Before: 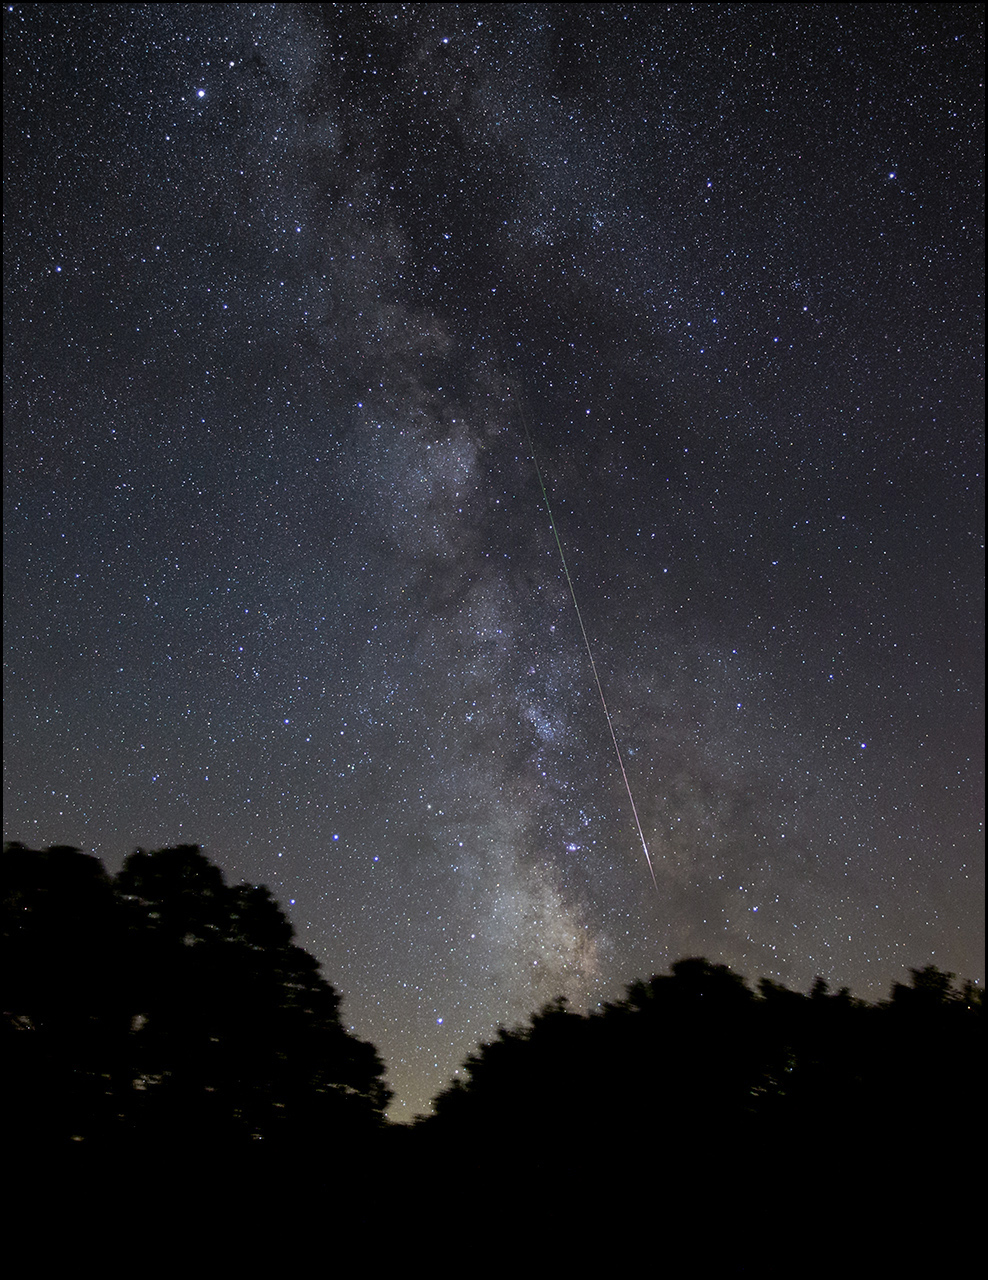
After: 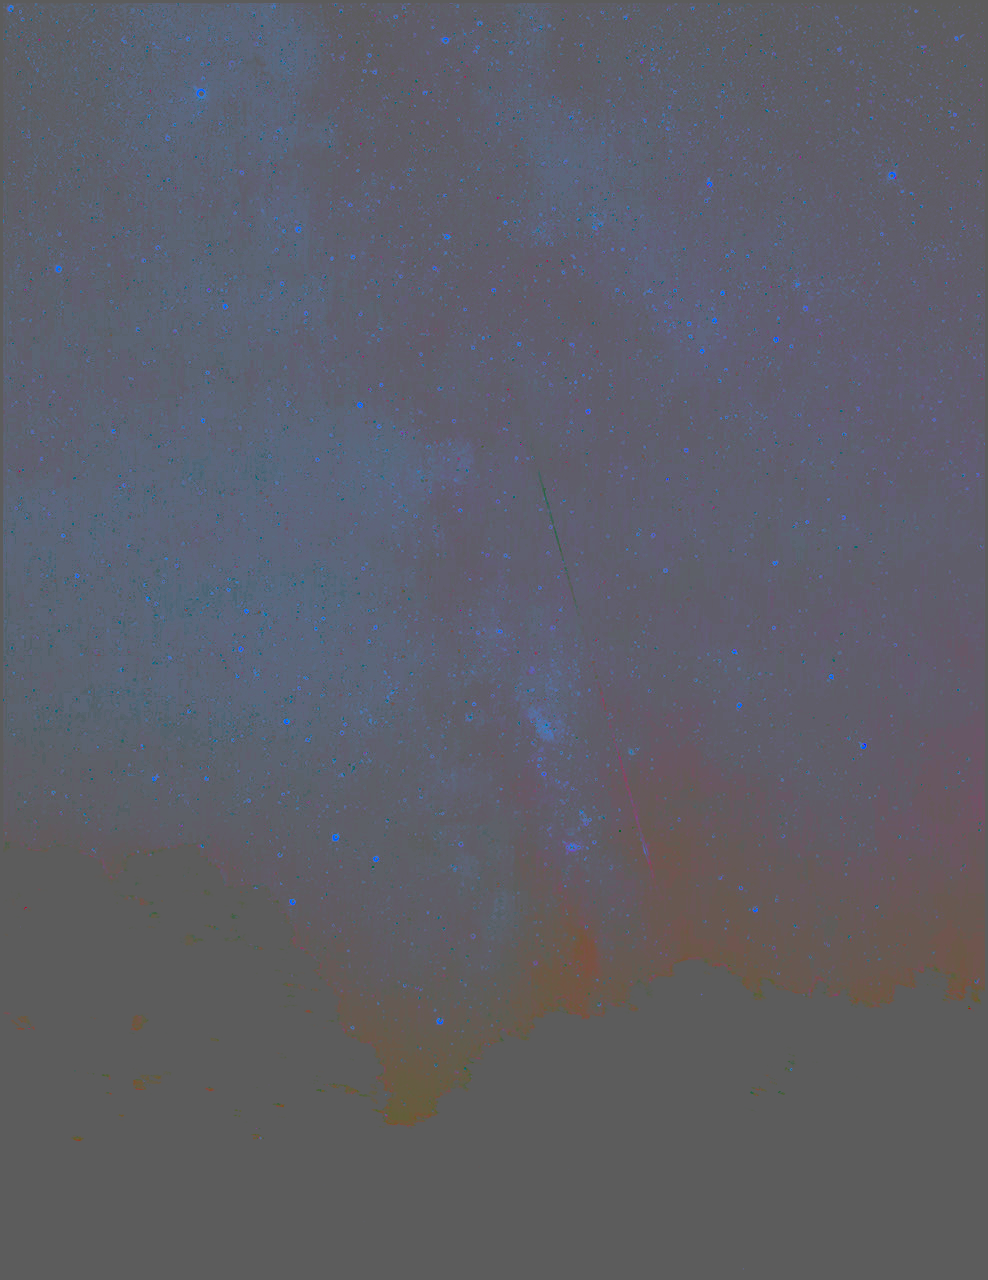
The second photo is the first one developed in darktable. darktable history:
color zones: curves: ch0 [(0, 0.466) (0.128, 0.466) (0.25, 0.5) (0.375, 0.456) (0.5, 0.5) (0.625, 0.5) (0.737, 0.652) (0.875, 0.5)]; ch1 [(0, 0.603) (0.125, 0.618) (0.261, 0.348) (0.372, 0.353) (0.497, 0.363) (0.611, 0.45) (0.731, 0.427) (0.875, 0.518) (0.998, 0.652)]; ch2 [(0, 0.559) (0.125, 0.451) (0.253, 0.564) (0.37, 0.578) (0.5, 0.466) (0.625, 0.471) (0.731, 0.471) (0.88, 0.485)]
contrast brightness saturation: contrast -0.99, brightness -0.17, saturation 0.75
